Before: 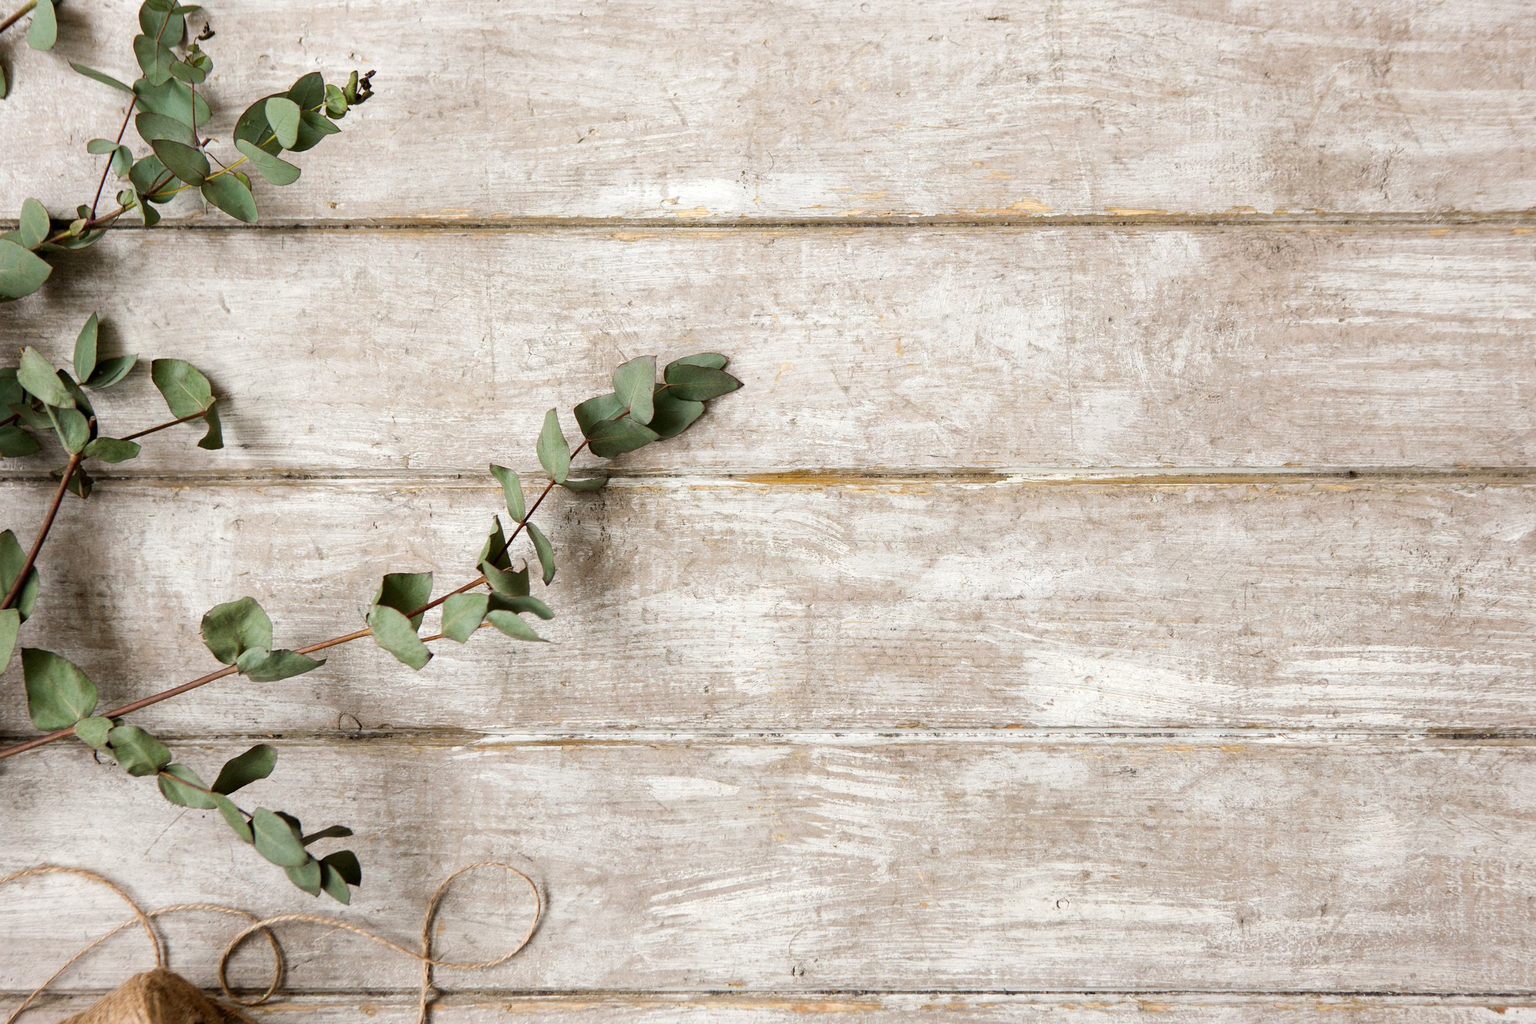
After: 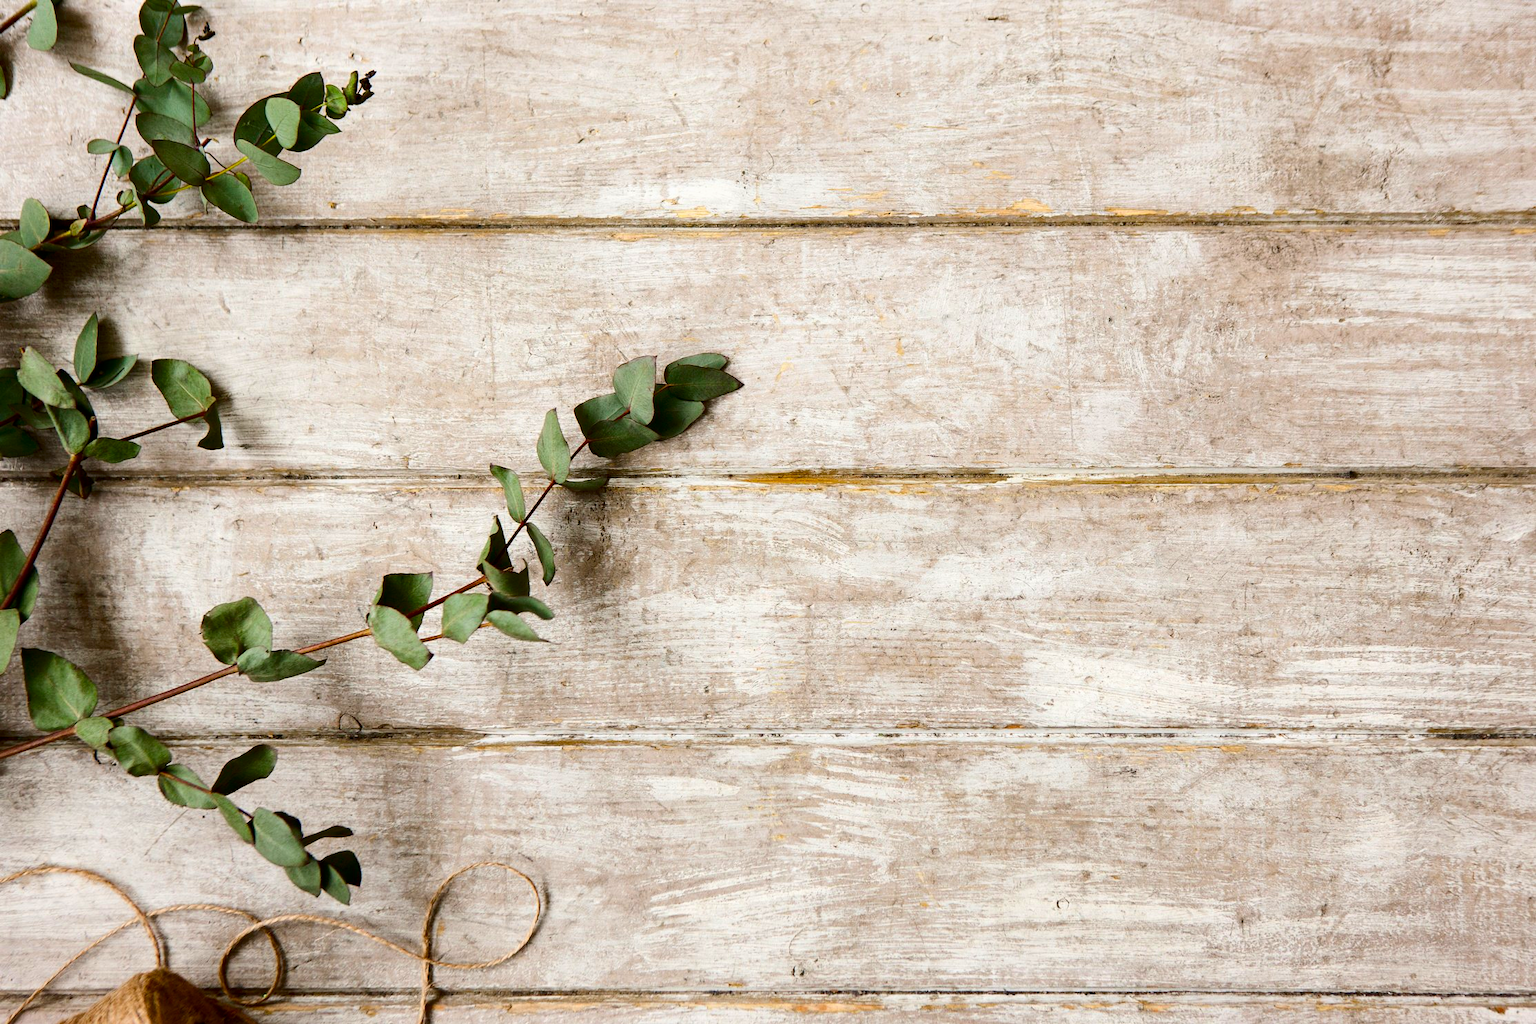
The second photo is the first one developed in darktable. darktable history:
contrast brightness saturation: contrast 0.19, brightness -0.11, saturation 0.21
color balance rgb: linear chroma grading › shadows -8%, linear chroma grading › global chroma 10%, perceptual saturation grading › global saturation 2%, perceptual saturation grading › highlights -2%, perceptual saturation grading › mid-tones 4%, perceptual saturation grading › shadows 8%, perceptual brilliance grading › global brilliance 2%, perceptual brilliance grading › highlights -4%, global vibrance 16%, saturation formula JzAzBz (2021)
